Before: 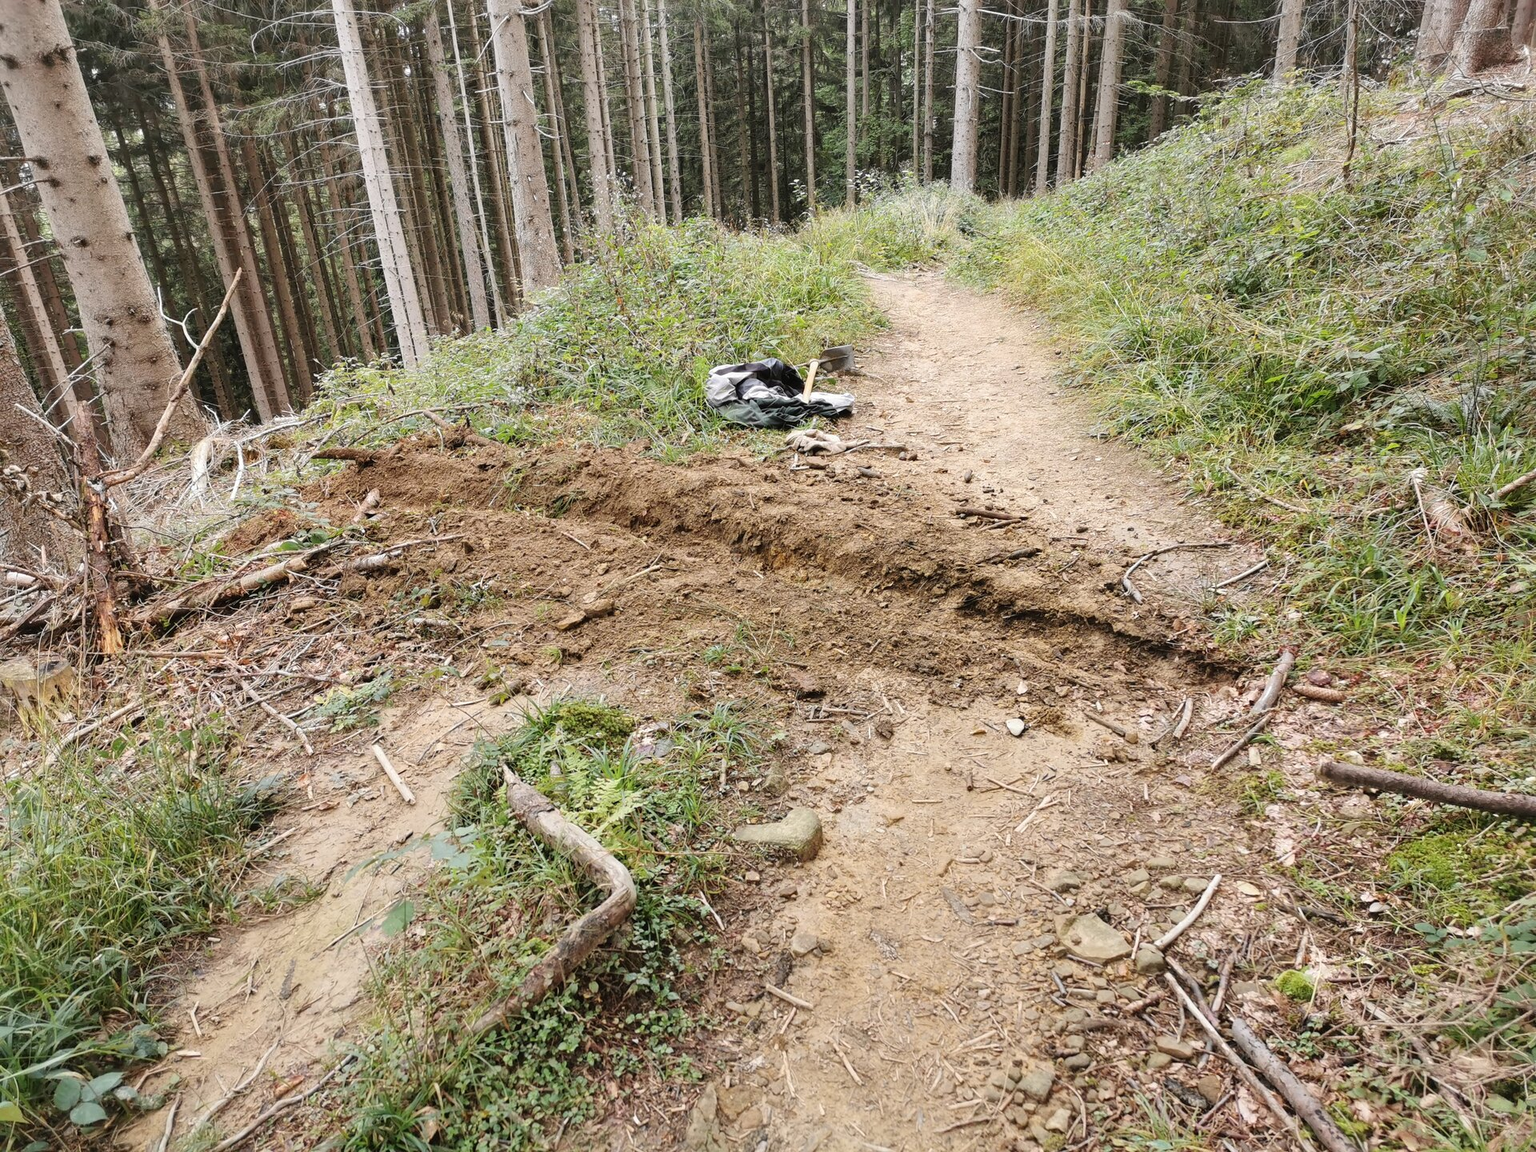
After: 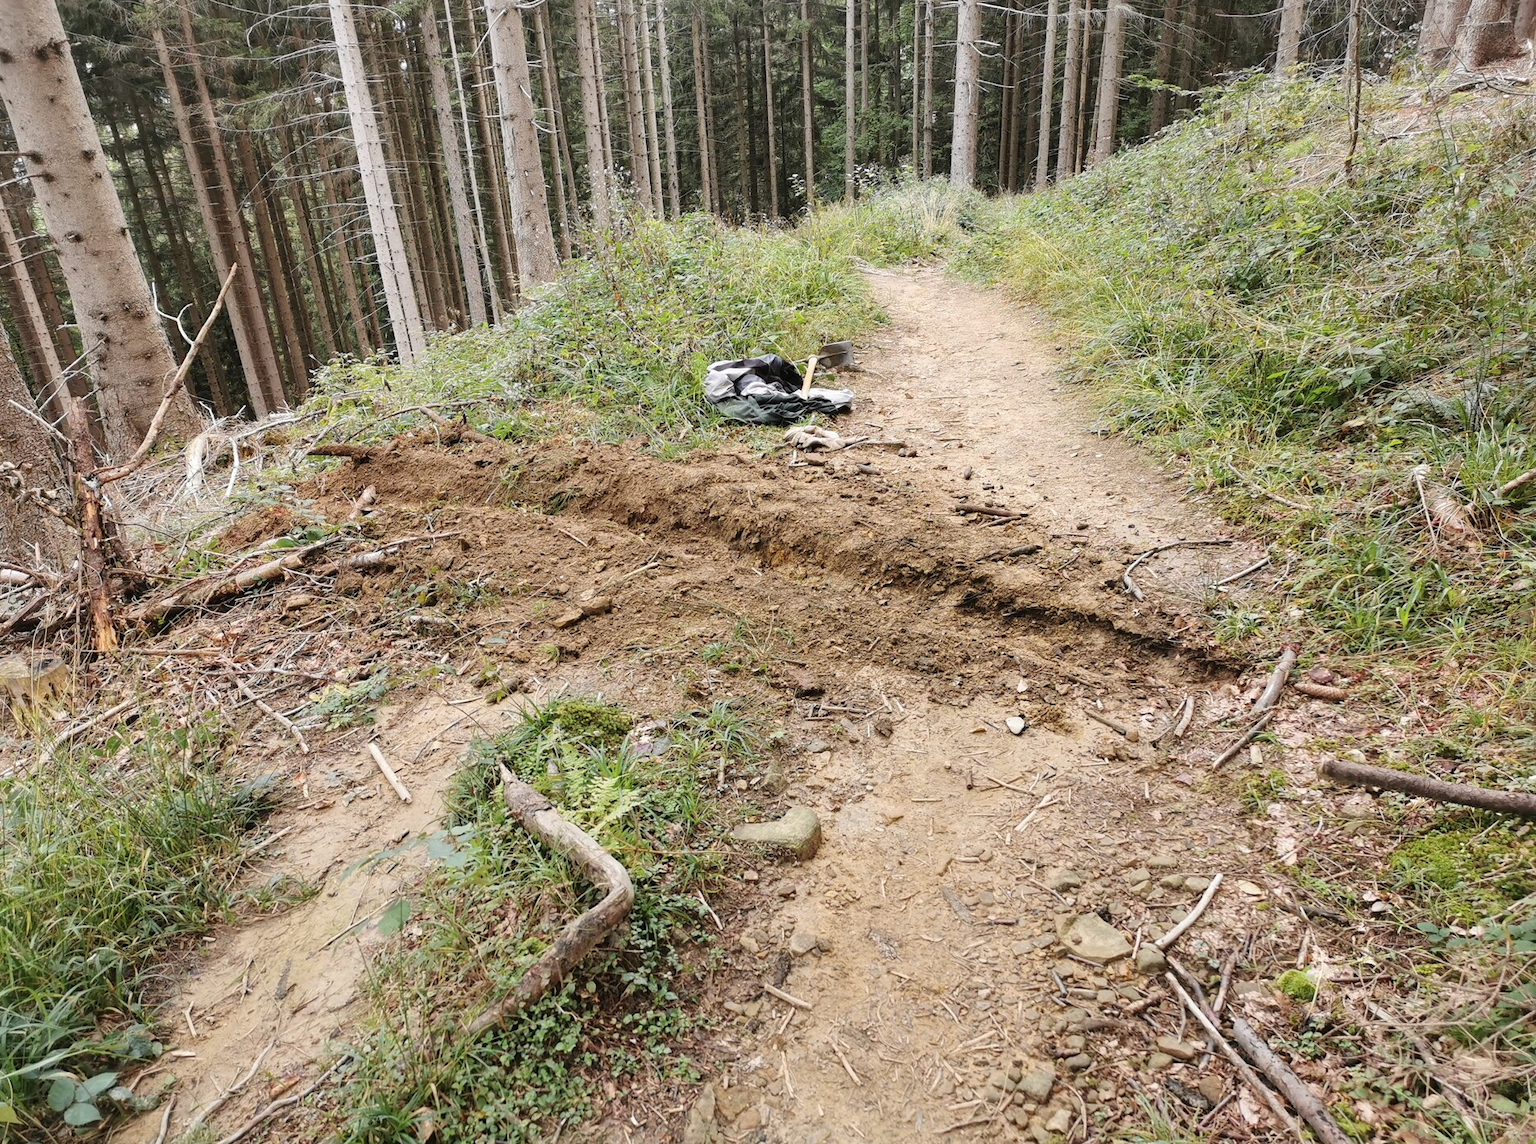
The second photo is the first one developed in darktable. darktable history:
crop: left 0.455%, top 0.599%, right 0.126%, bottom 0.62%
